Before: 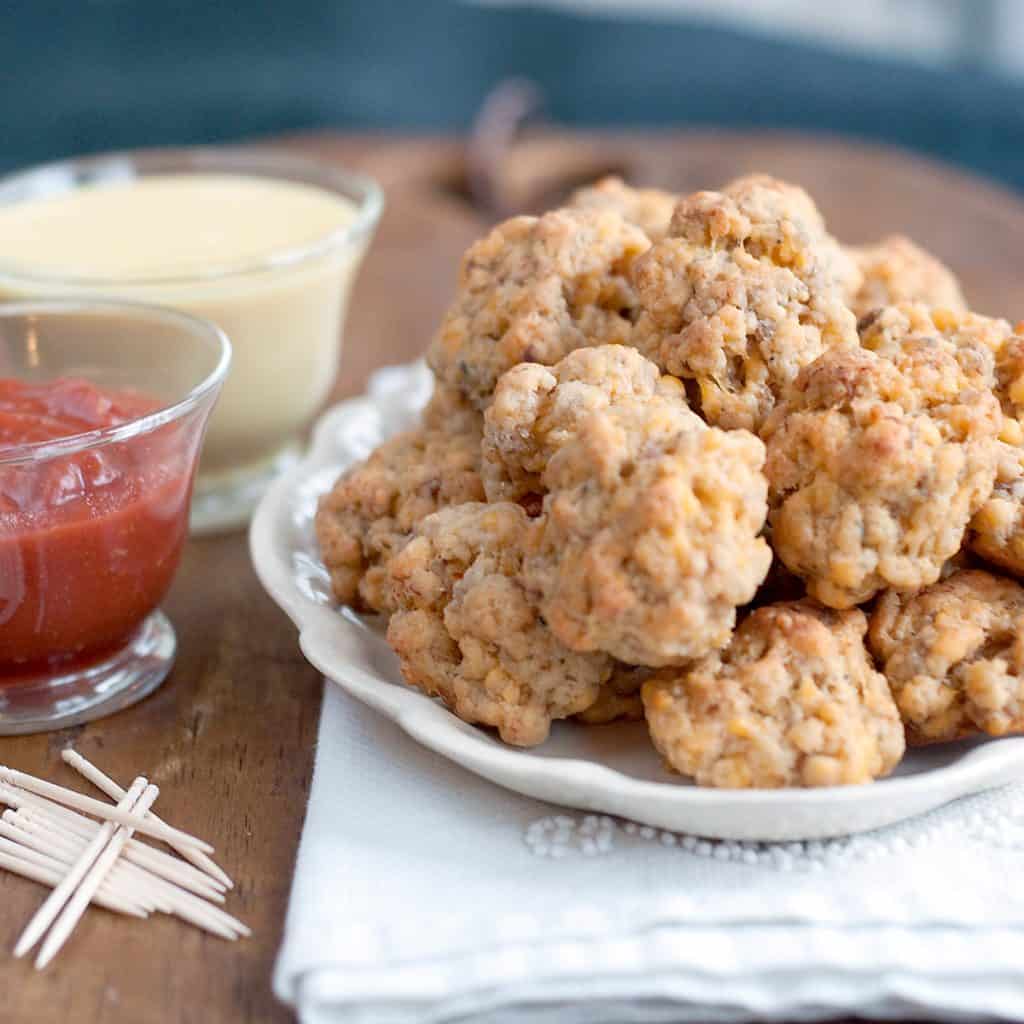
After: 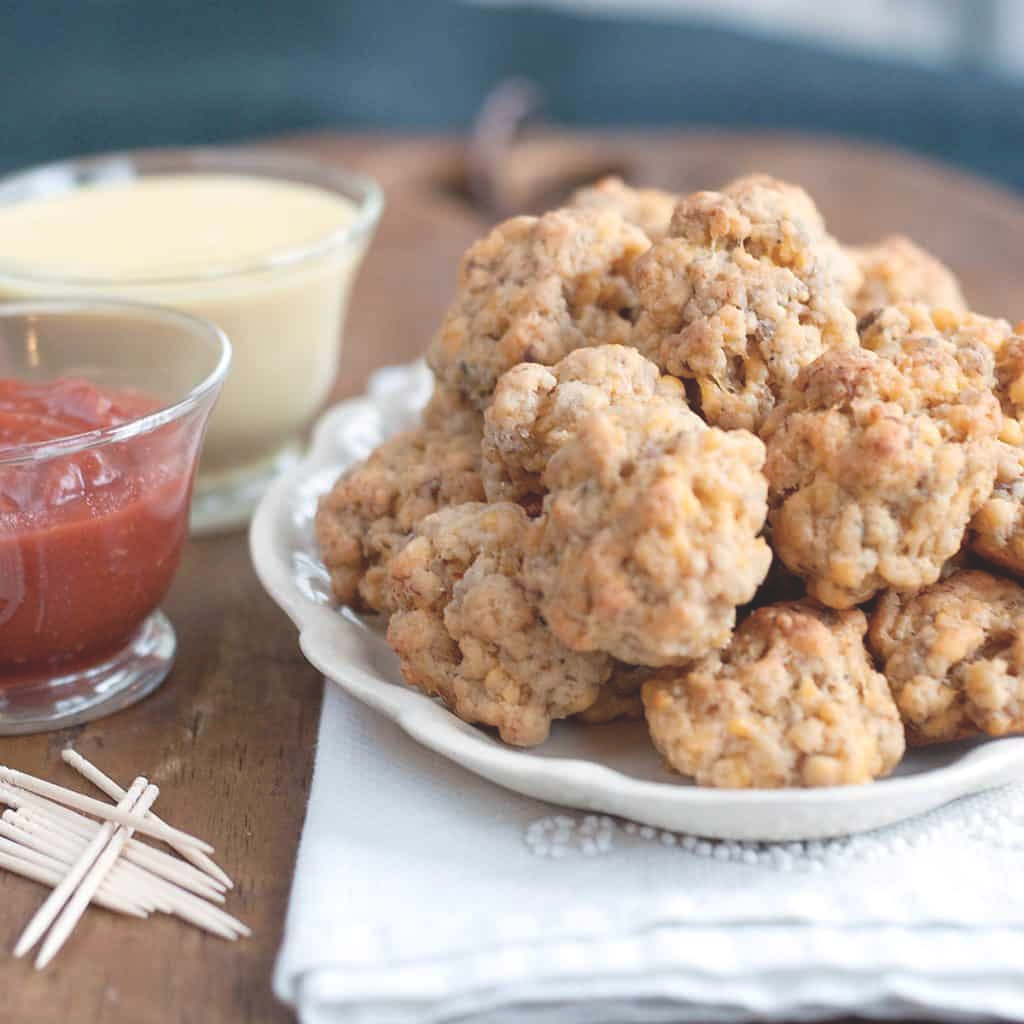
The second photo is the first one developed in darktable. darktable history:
color balance rgb: global offset › luminance 1.993%, perceptual saturation grading › global saturation -11.613%, global vibrance 15.175%
